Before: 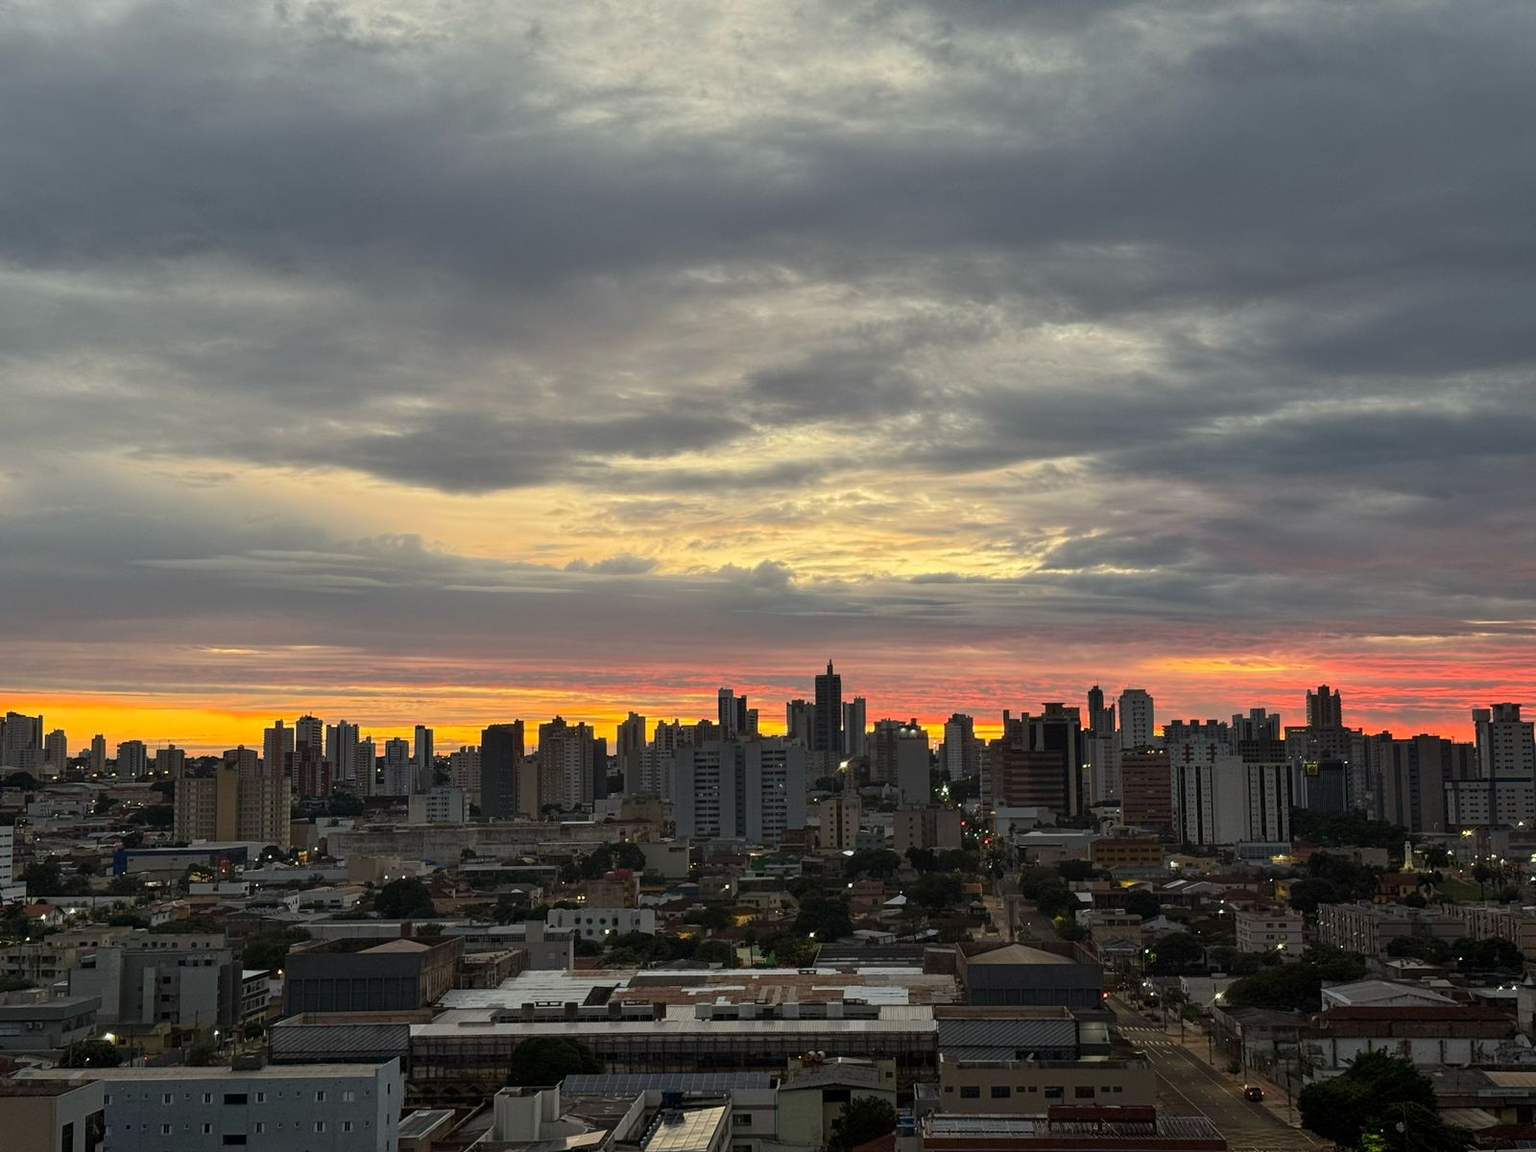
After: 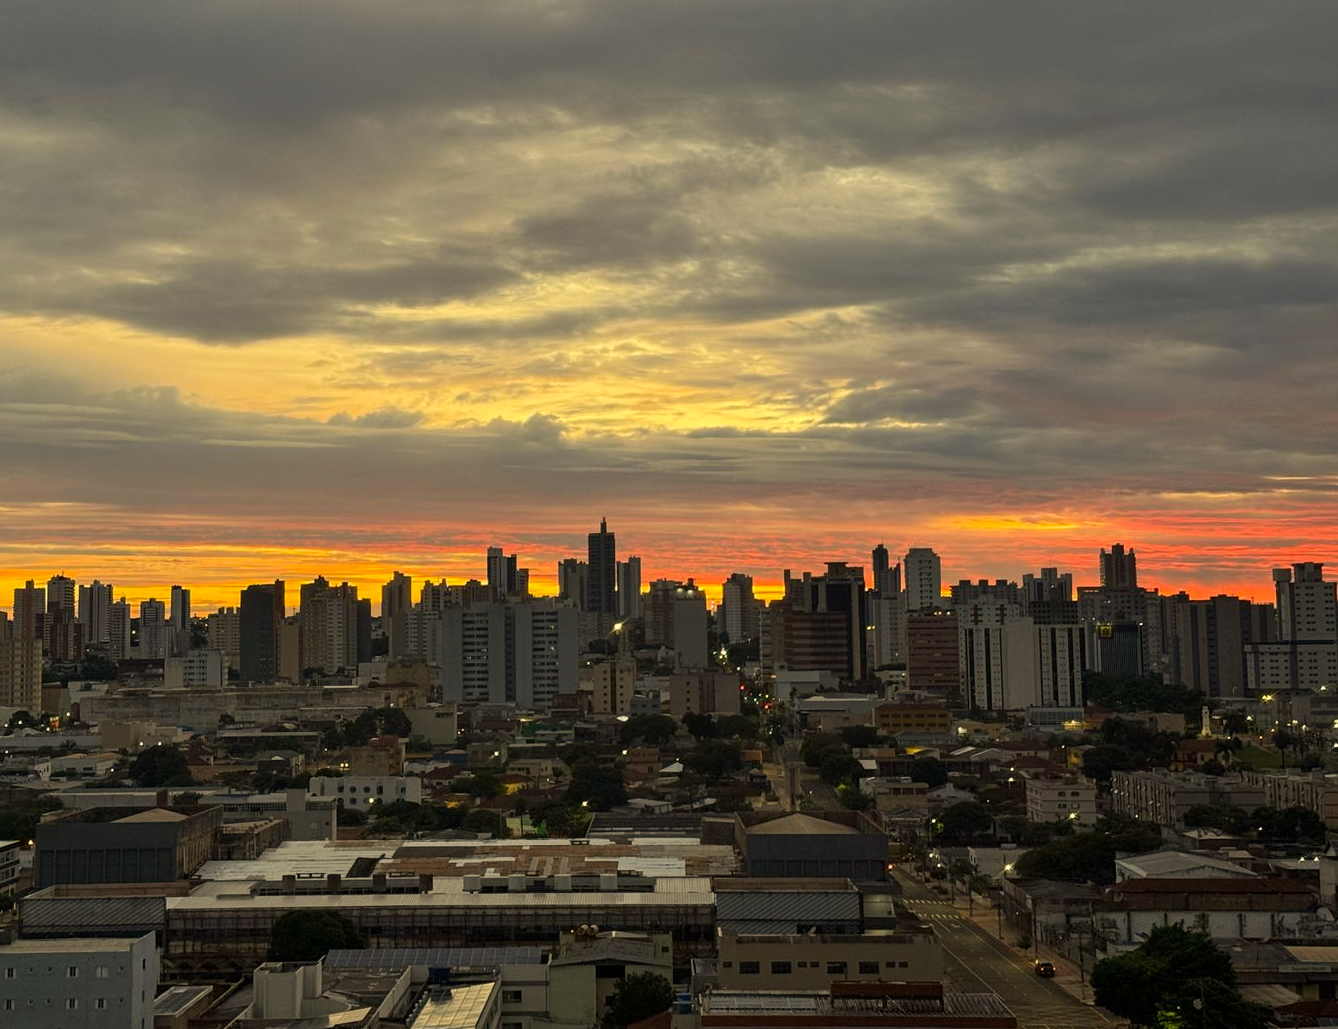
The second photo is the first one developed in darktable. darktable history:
crop: left 16.315%, top 14.246%
color correction: highlights a* 2.72, highlights b* 22.8
